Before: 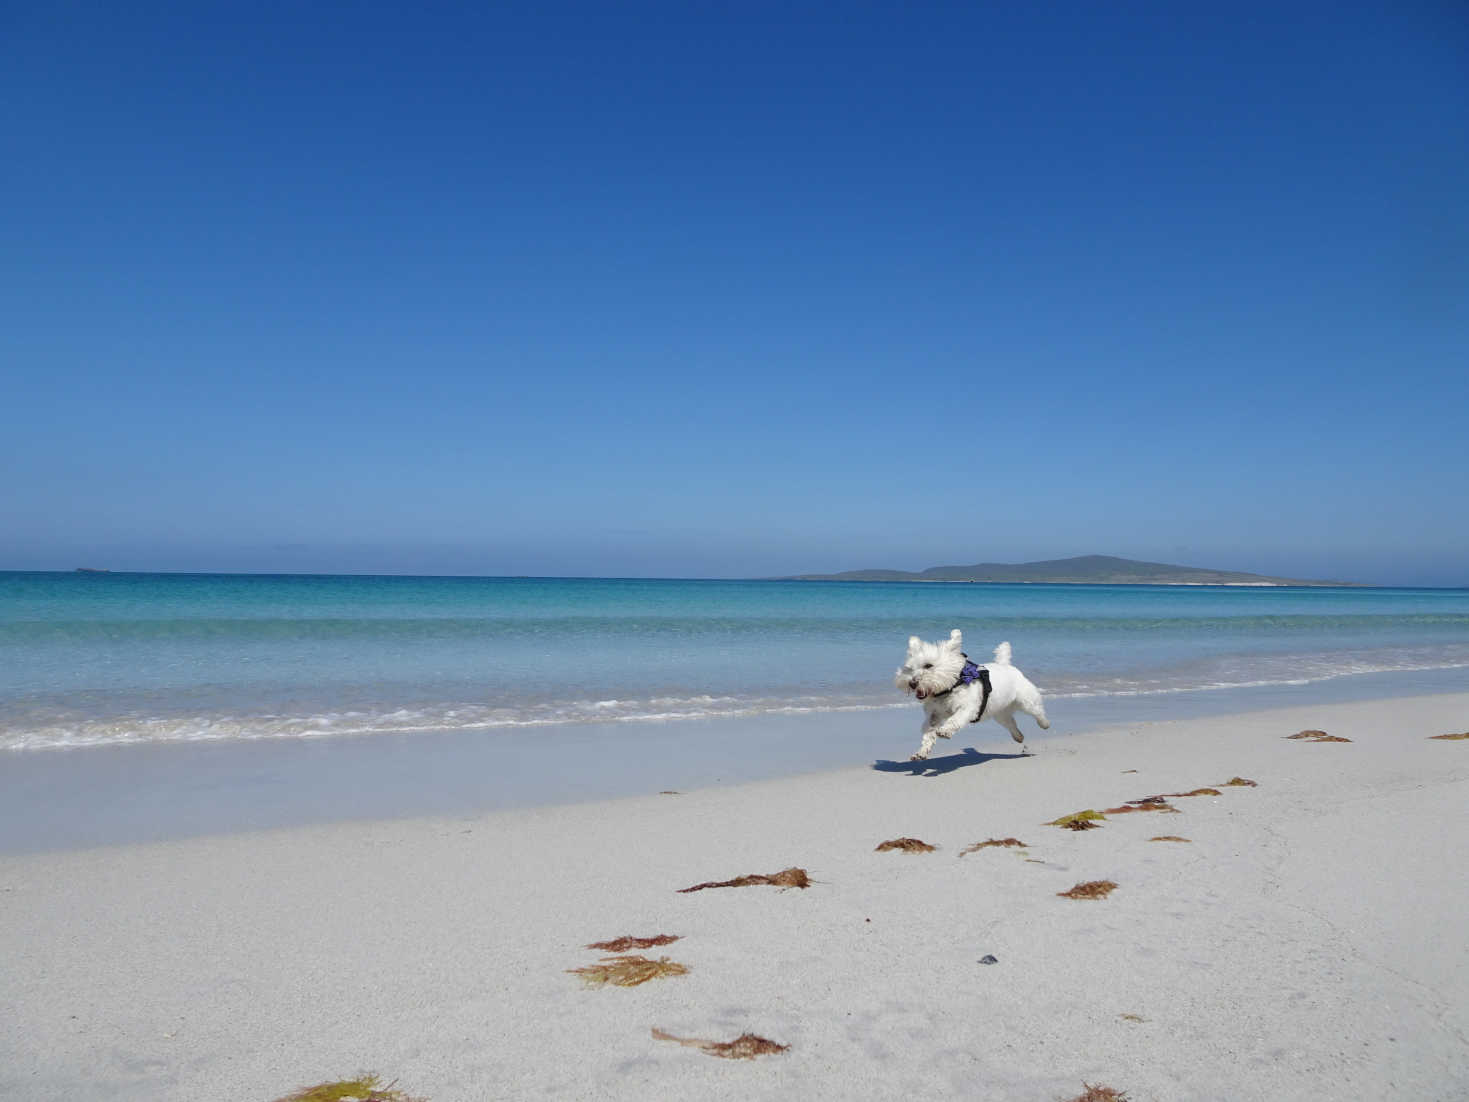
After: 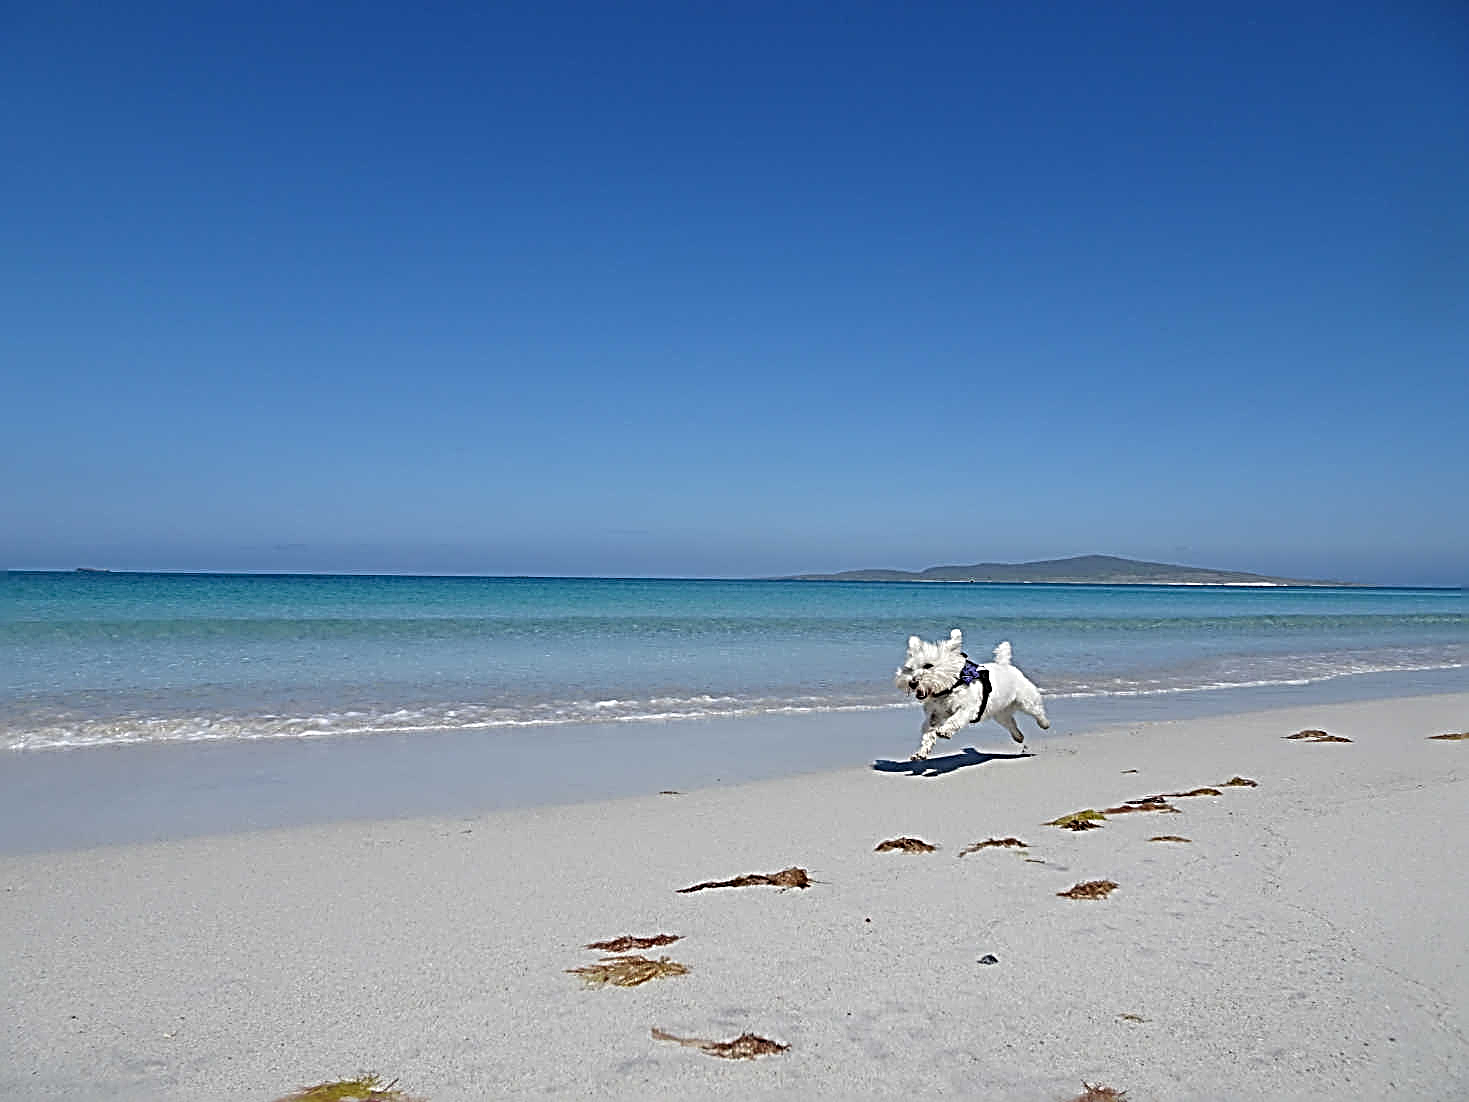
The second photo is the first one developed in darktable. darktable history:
sharpen: radius 3.185, amount 1.721
